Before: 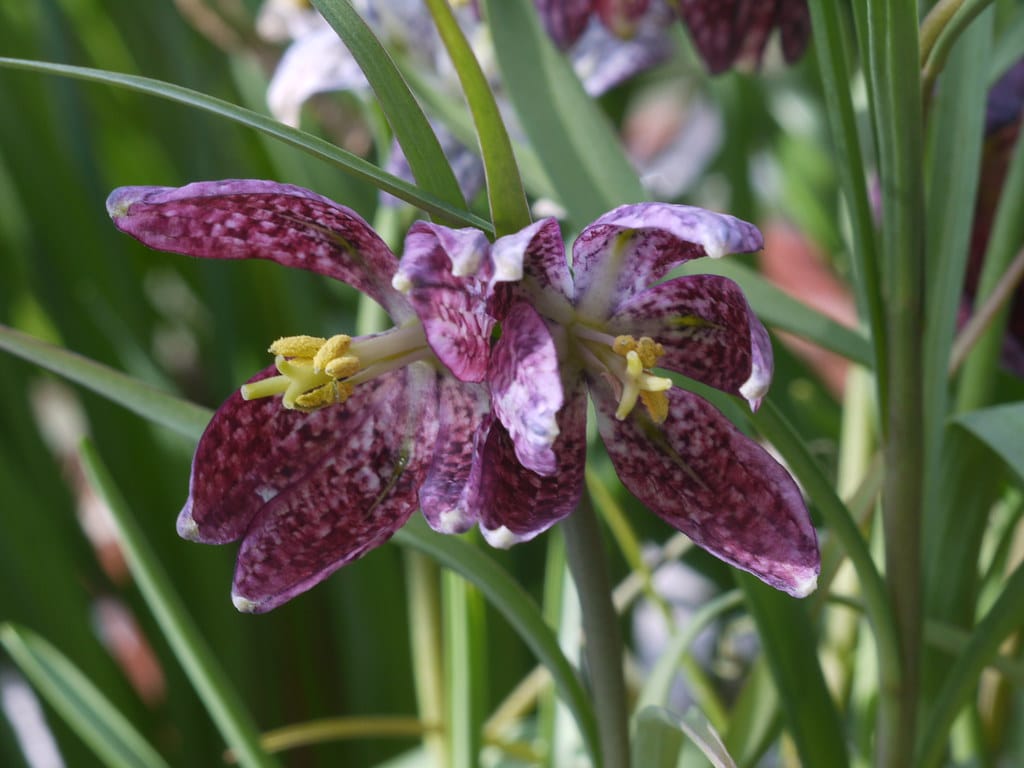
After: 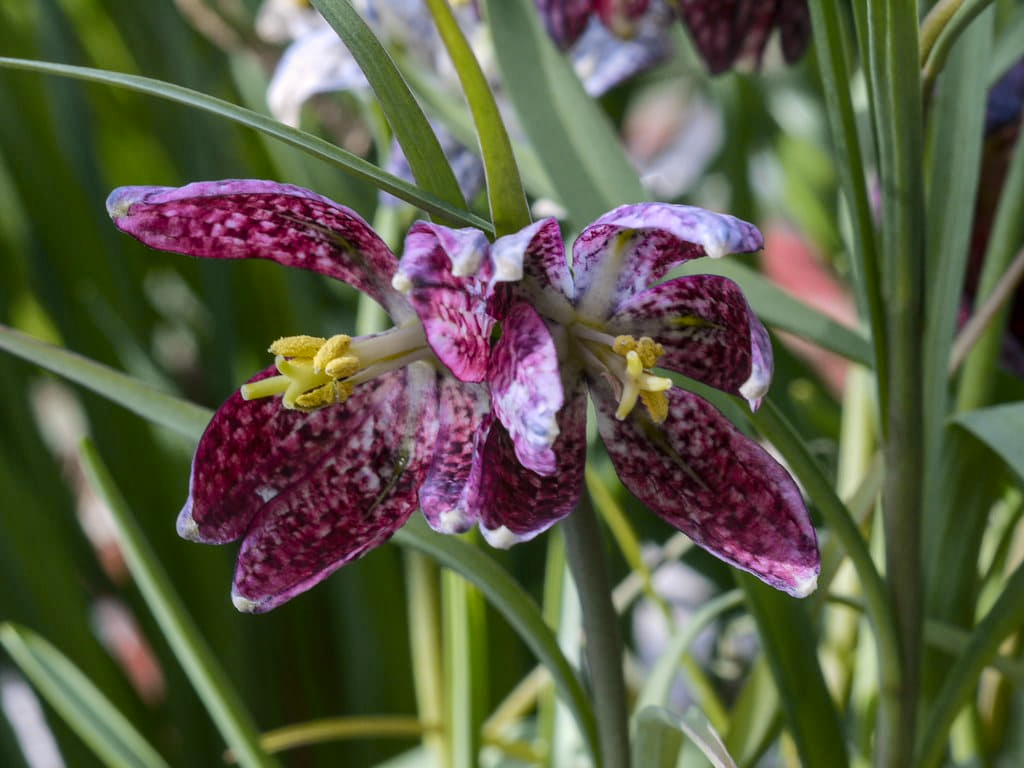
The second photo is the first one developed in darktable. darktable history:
tone curve: curves: ch0 [(0, 0.021) (0.049, 0.044) (0.157, 0.131) (0.365, 0.359) (0.499, 0.517) (0.675, 0.667) (0.856, 0.83) (1, 0.969)]; ch1 [(0, 0) (0.302, 0.309) (0.433, 0.443) (0.472, 0.47) (0.502, 0.503) (0.527, 0.516) (0.564, 0.557) (0.614, 0.645) (0.677, 0.722) (0.859, 0.889) (1, 1)]; ch2 [(0, 0) (0.33, 0.301) (0.447, 0.44) (0.487, 0.496) (0.502, 0.501) (0.535, 0.537) (0.565, 0.558) (0.608, 0.624) (1, 1)], color space Lab, independent channels, preserve colors none
local contrast: highlights 29%, detail 130%
